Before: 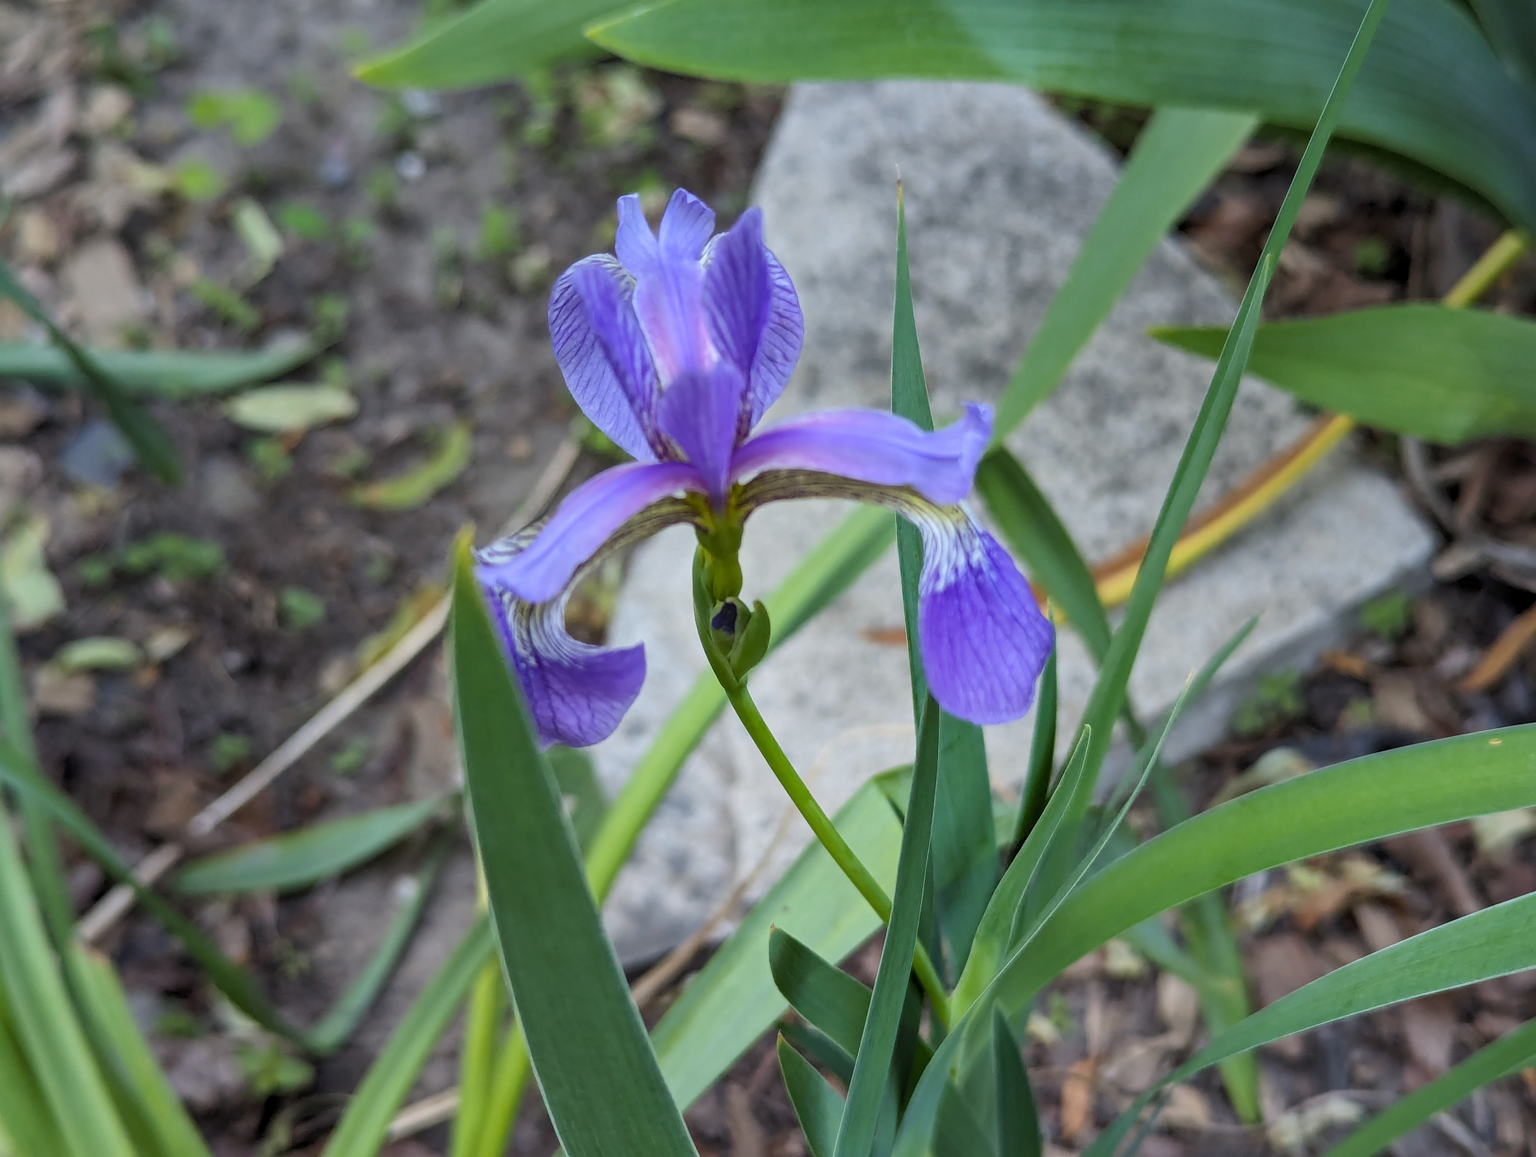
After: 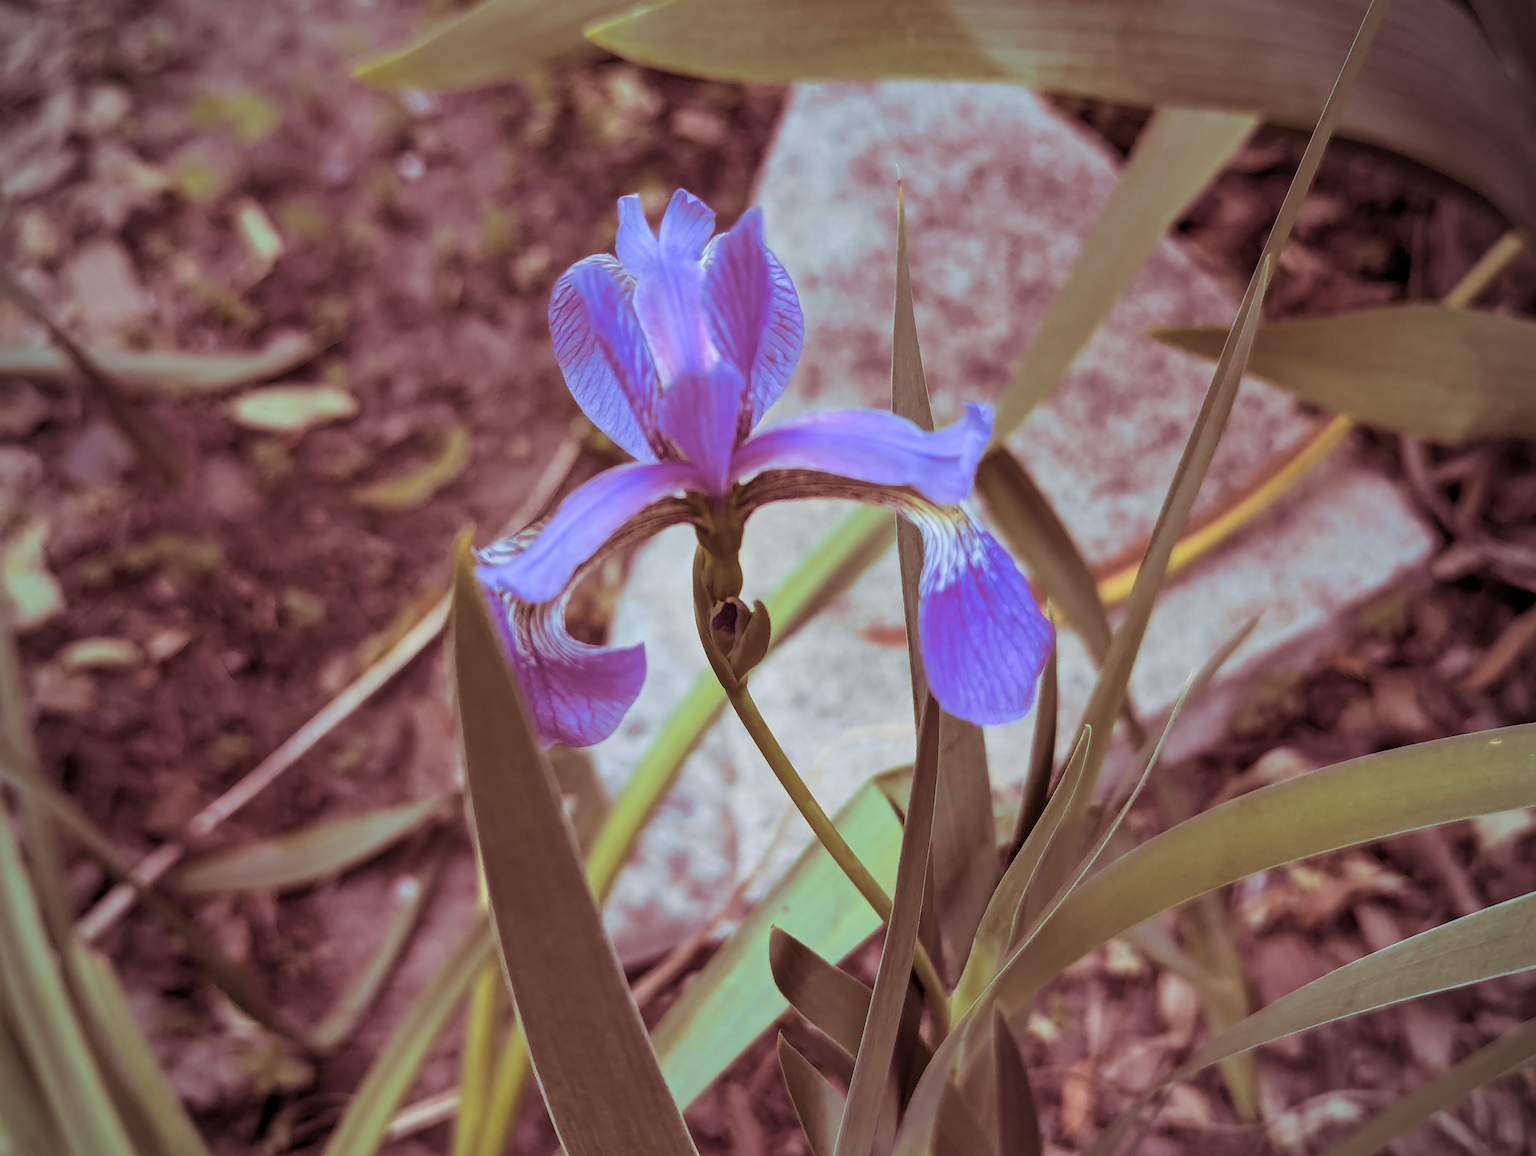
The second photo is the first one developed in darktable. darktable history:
split-toning: highlights › hue 187.2°, highlights › saturation 0.83, balance -68.05, compress 56.43%
vignetting: fall-off radius 60.92%
